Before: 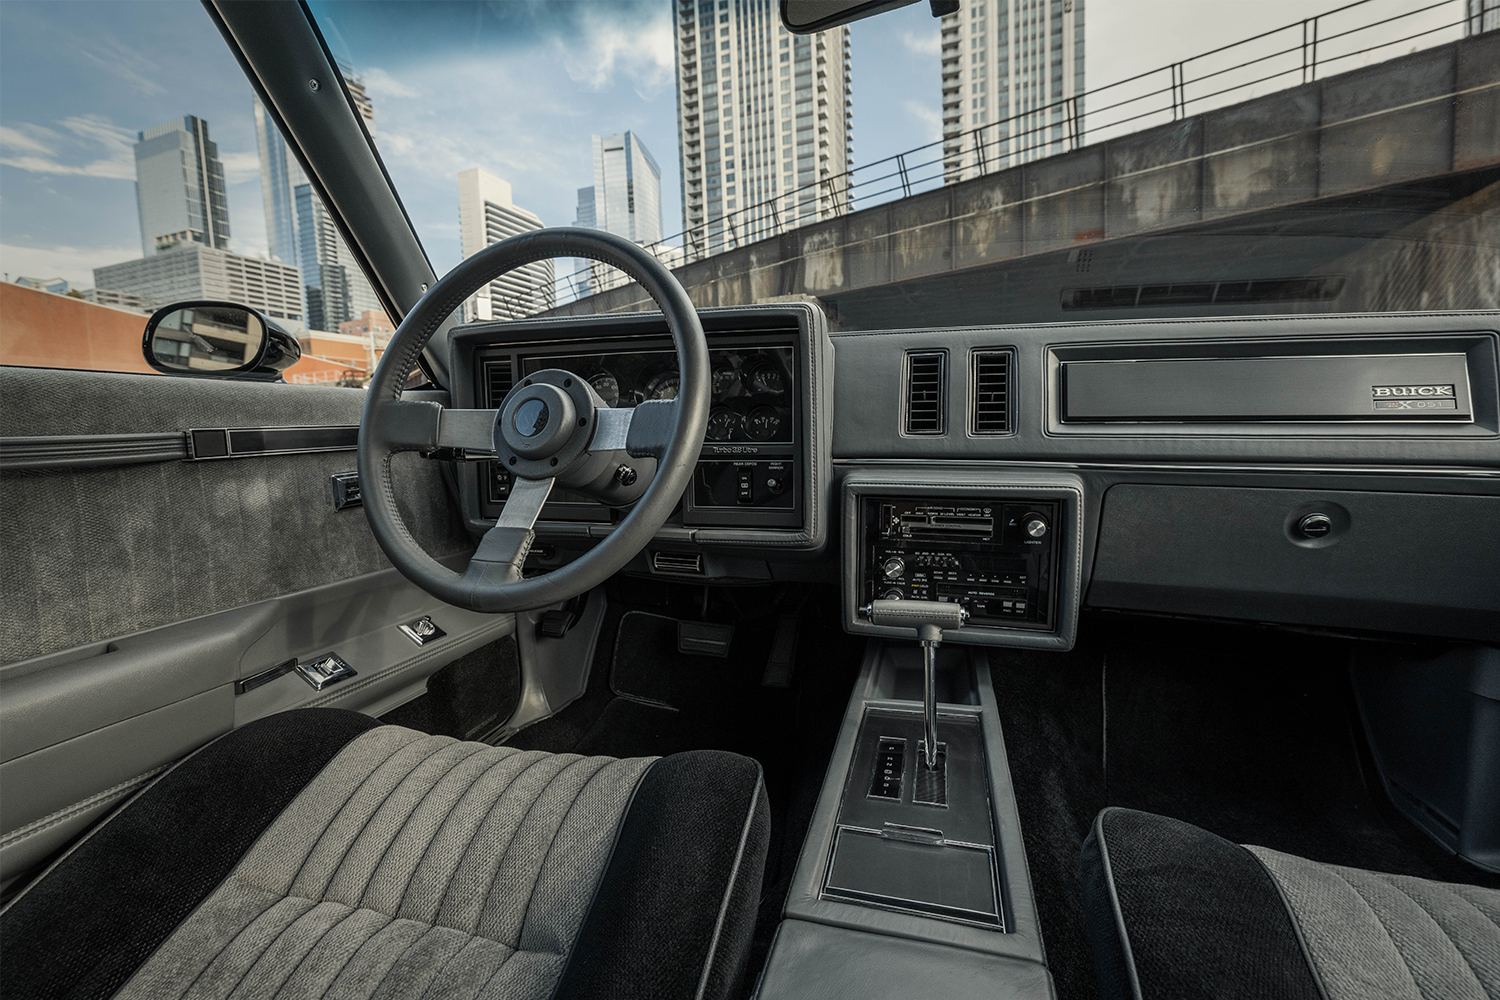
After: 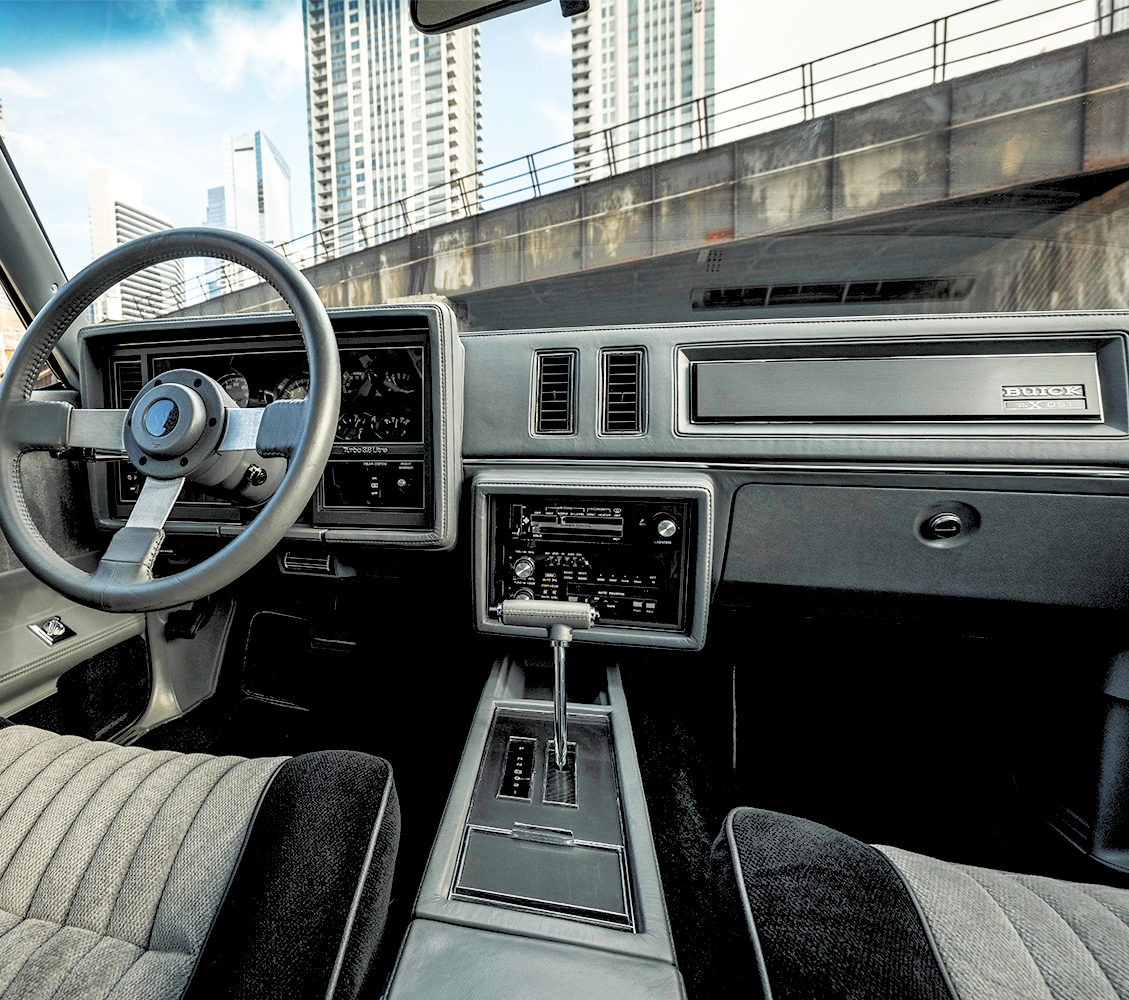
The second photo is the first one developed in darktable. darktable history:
base curve: curves: ch0 [(0, 0) (0.007, 0.004) (0.027, 0.03) (0.046, 0.07) (0.207, 0.54) (0.442, 0.872) (0.673, 0.972) (1, 1)], preserve colors none
shadows and highlights: on, module defaults
exposure: black level correction -0.015, exposure -0.513 EV, compensate highlight preservation false
levels: gray 59.37%, levels [0.093, 0.434, 0.988]
crop and rotate: left 24.716%
tone equalizer: -8 EV -0.398 EV, -7 EV -0.378 EV, -6 EV -0.31 EV, -5 EV -0.185 EV, -3 EV 0.199 EV, -2 EV 0.305 EV, -1 EV 0.366 EV, +0 EV 0.414 EV, edges refinement/feathering 500, mask exposure compensation -1.57 EV, preserve details no
